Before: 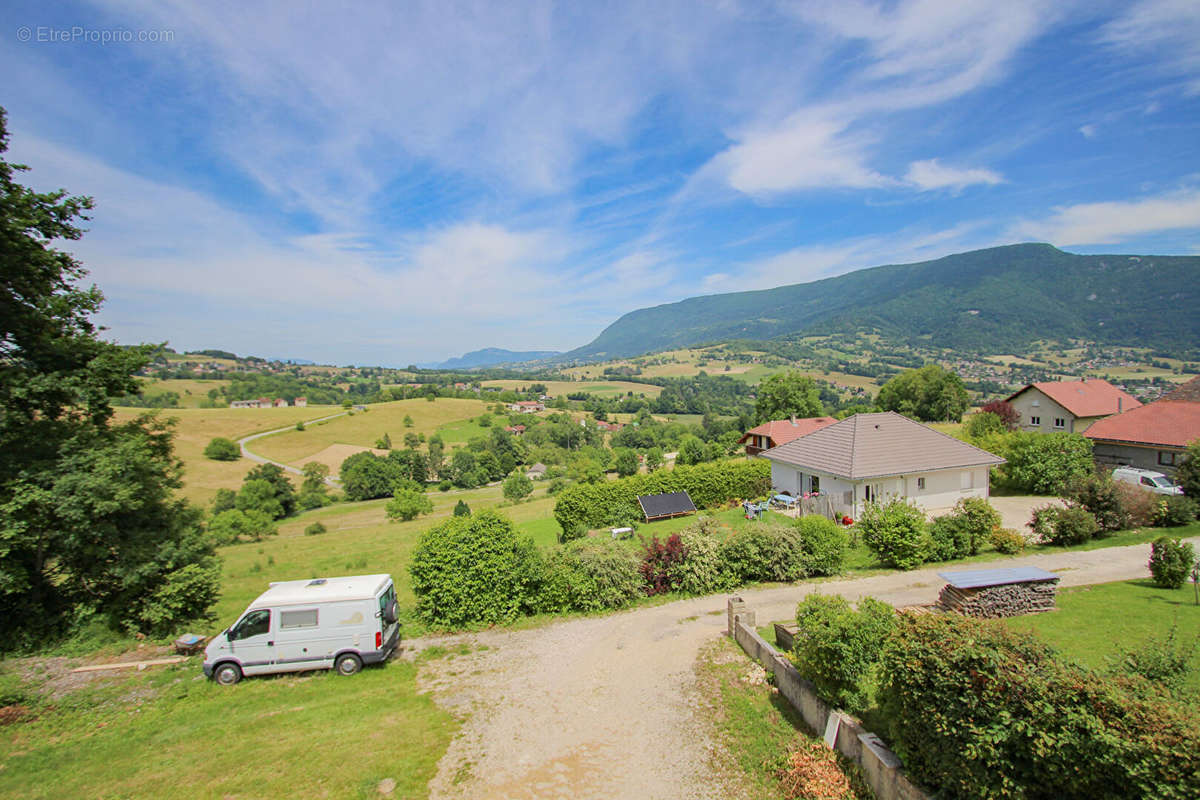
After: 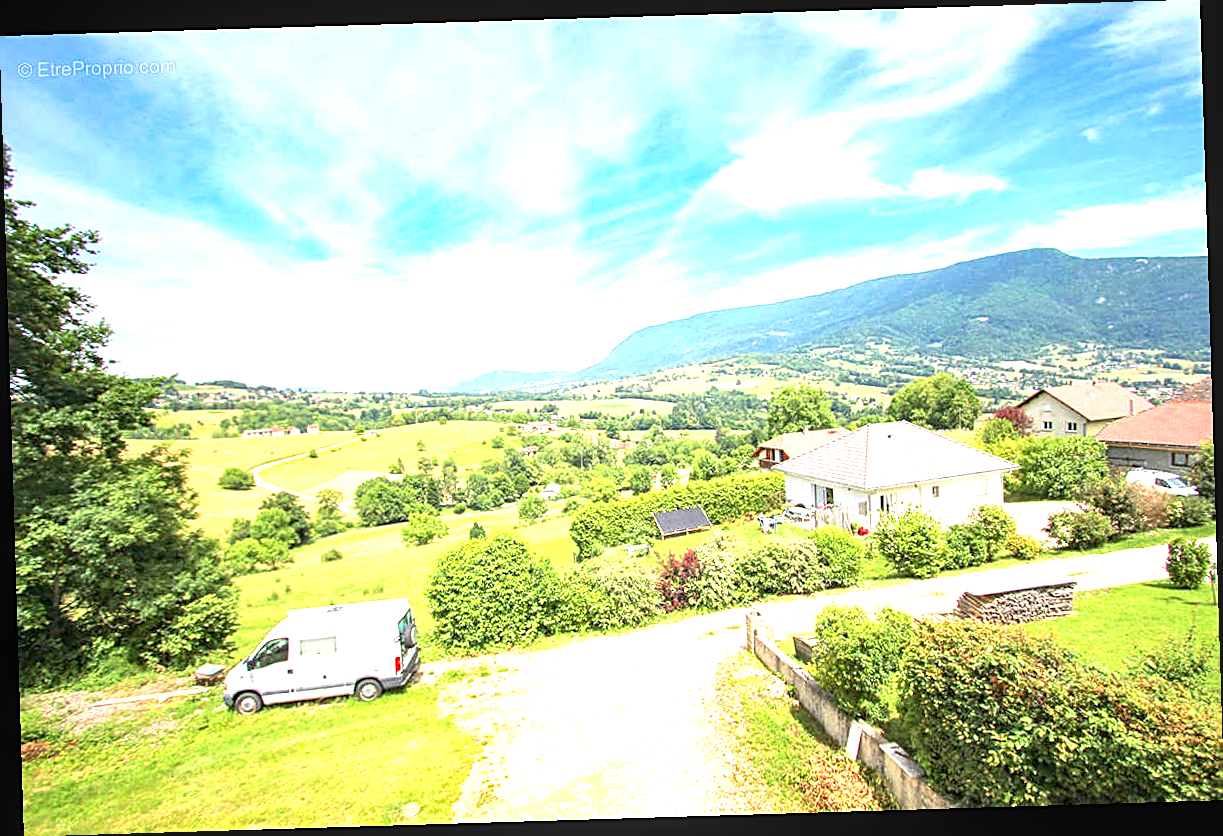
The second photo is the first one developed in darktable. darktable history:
local contrast: detail 110%
rotate and perspective: rotation -1.75°, automatic cropping off
exposure: black level correction 0.001, exposure 1.84 EV, compensate highlight preservation false
sharpen: on, module defaults
